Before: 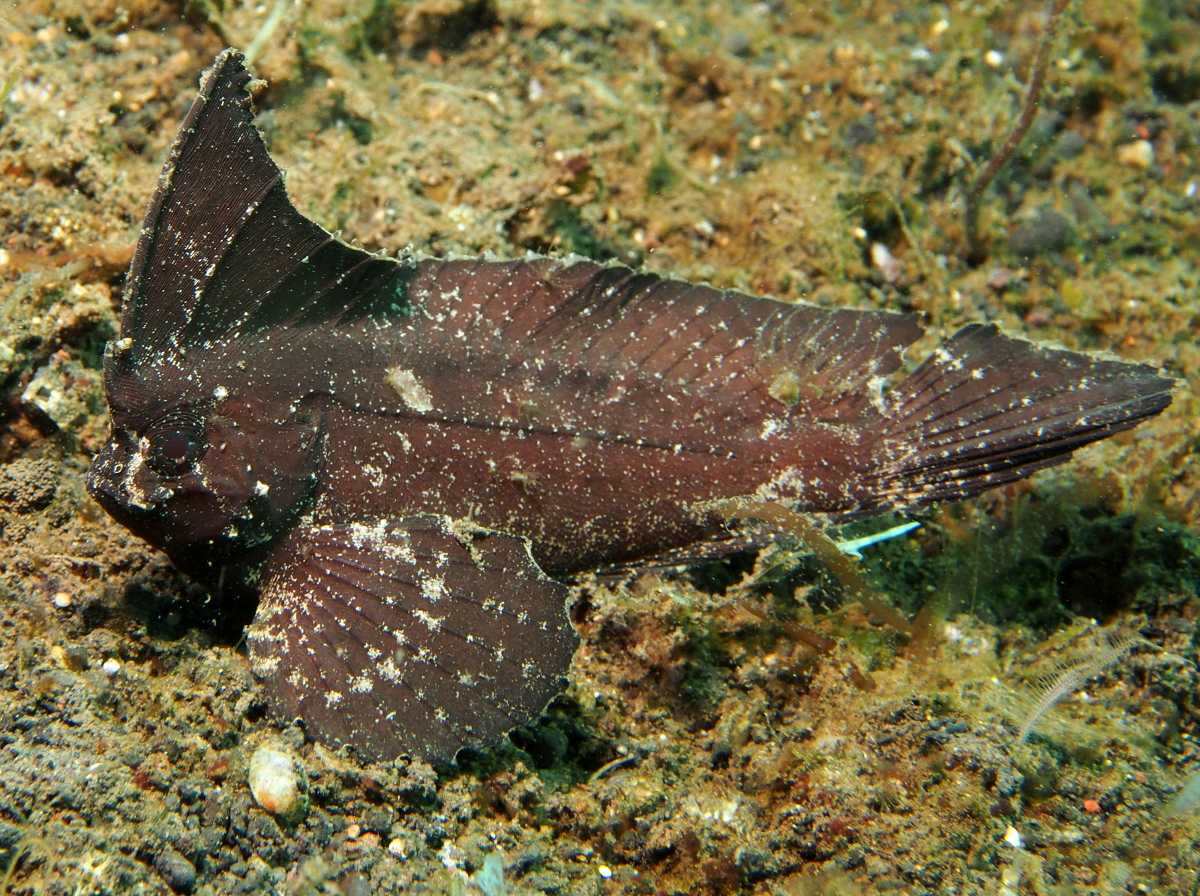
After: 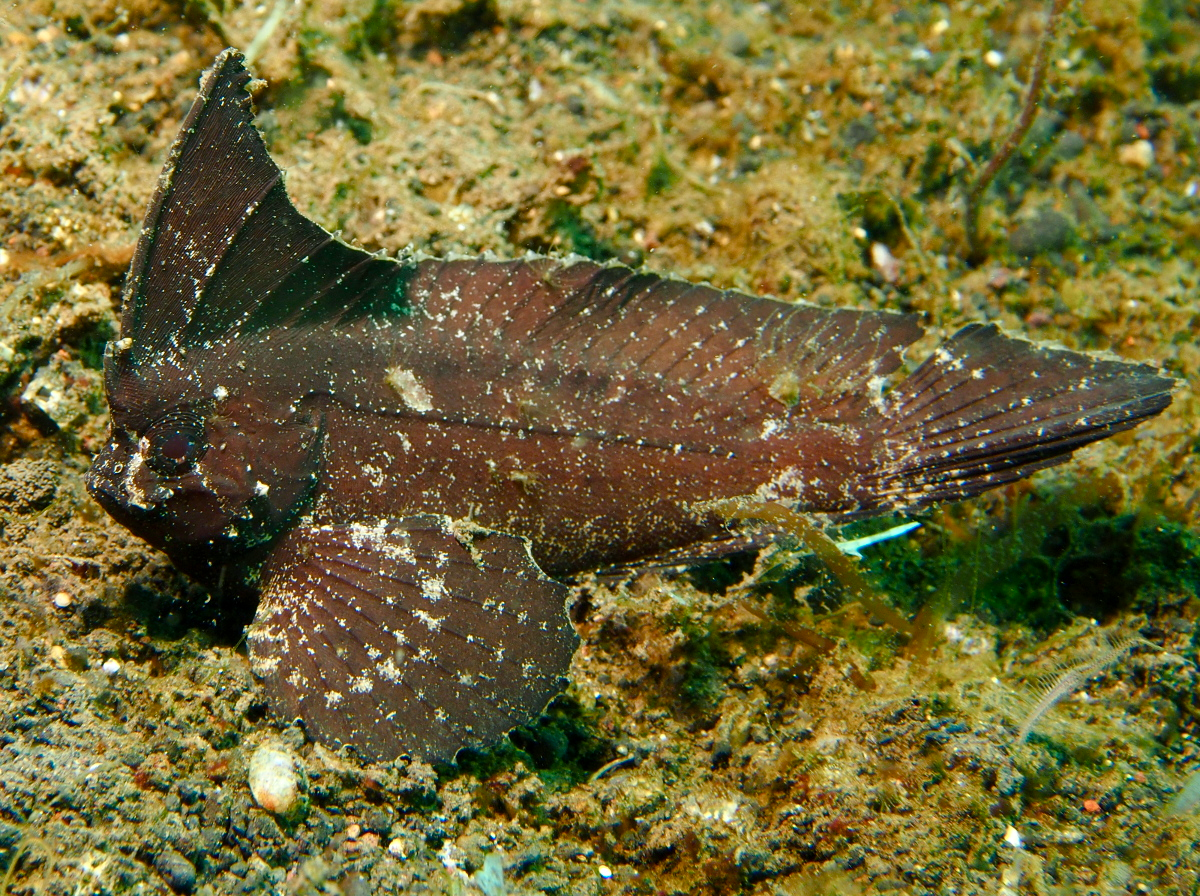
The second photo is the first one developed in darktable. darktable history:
color balance rgb: shadows lift › luminance -7.578%, shadows lift › chroma 2.13%, shadows lift › hue 202.4°, linear chroma grading › global chroma 15.406%, perceptual saturation grading › global saturation -9.484%, perceptual saturation grading › highlights -27.596%, perceptual saturation grading › shadows 21.569%, global vibrance 50.66%
tone equalizer: on, module defaults
